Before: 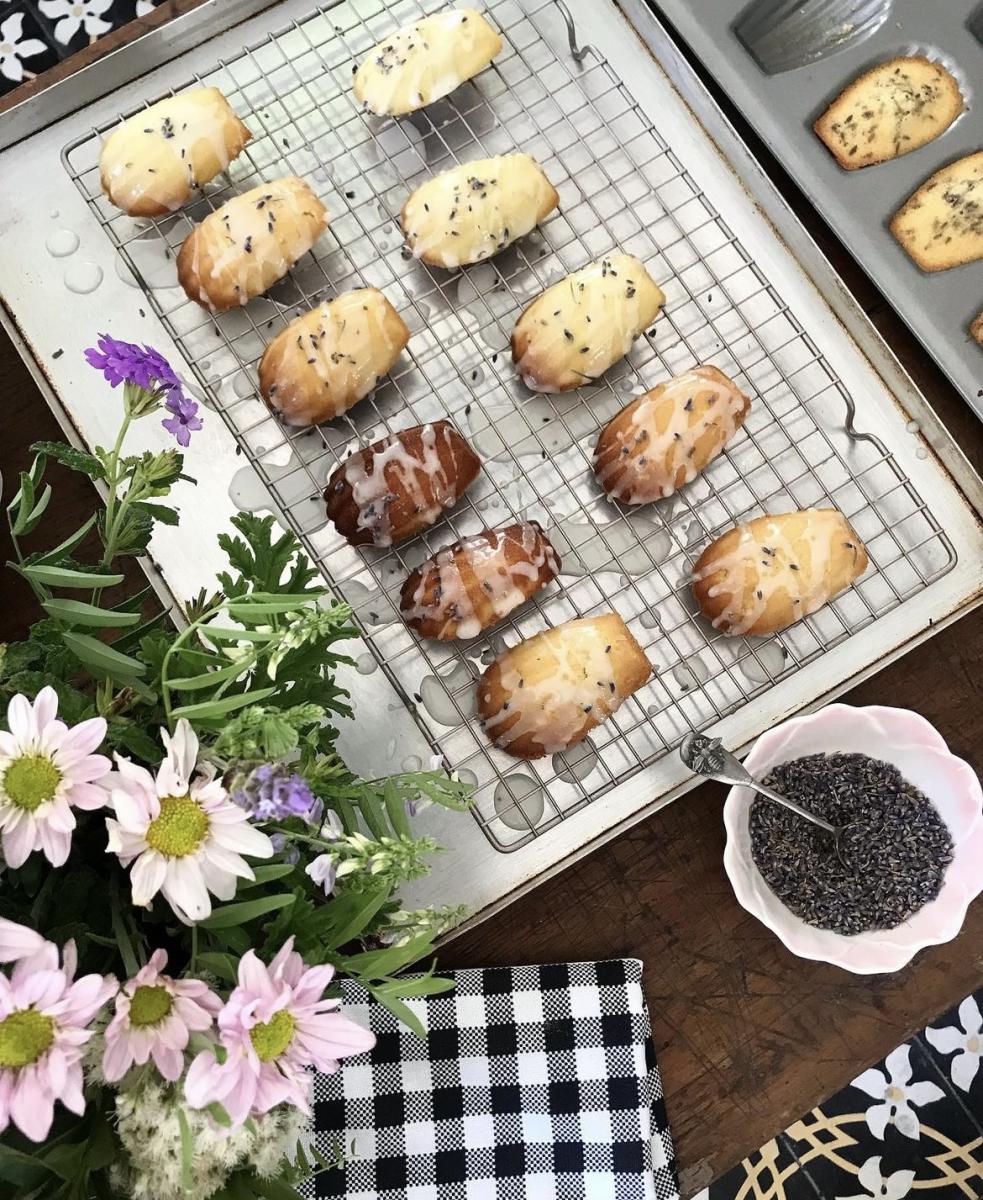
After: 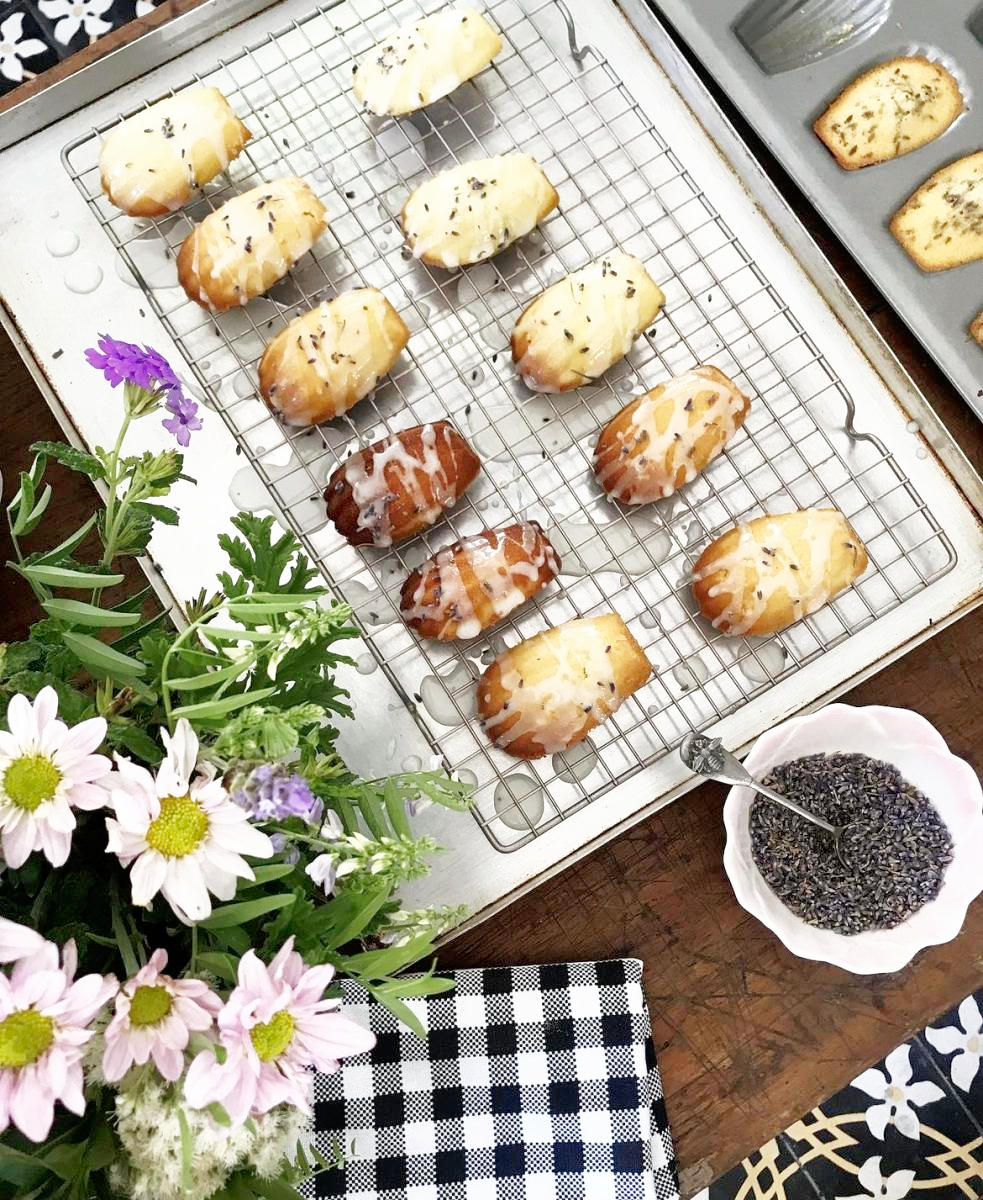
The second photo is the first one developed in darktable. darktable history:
base curve: curves: ch0 [(0, 0) (0.005, 0.002) (0.15, 0.3) (0.4, 0.7) (0.75, 0.95) (1, 1)], preserve colors none
shadows and highlights: on, module defaults
